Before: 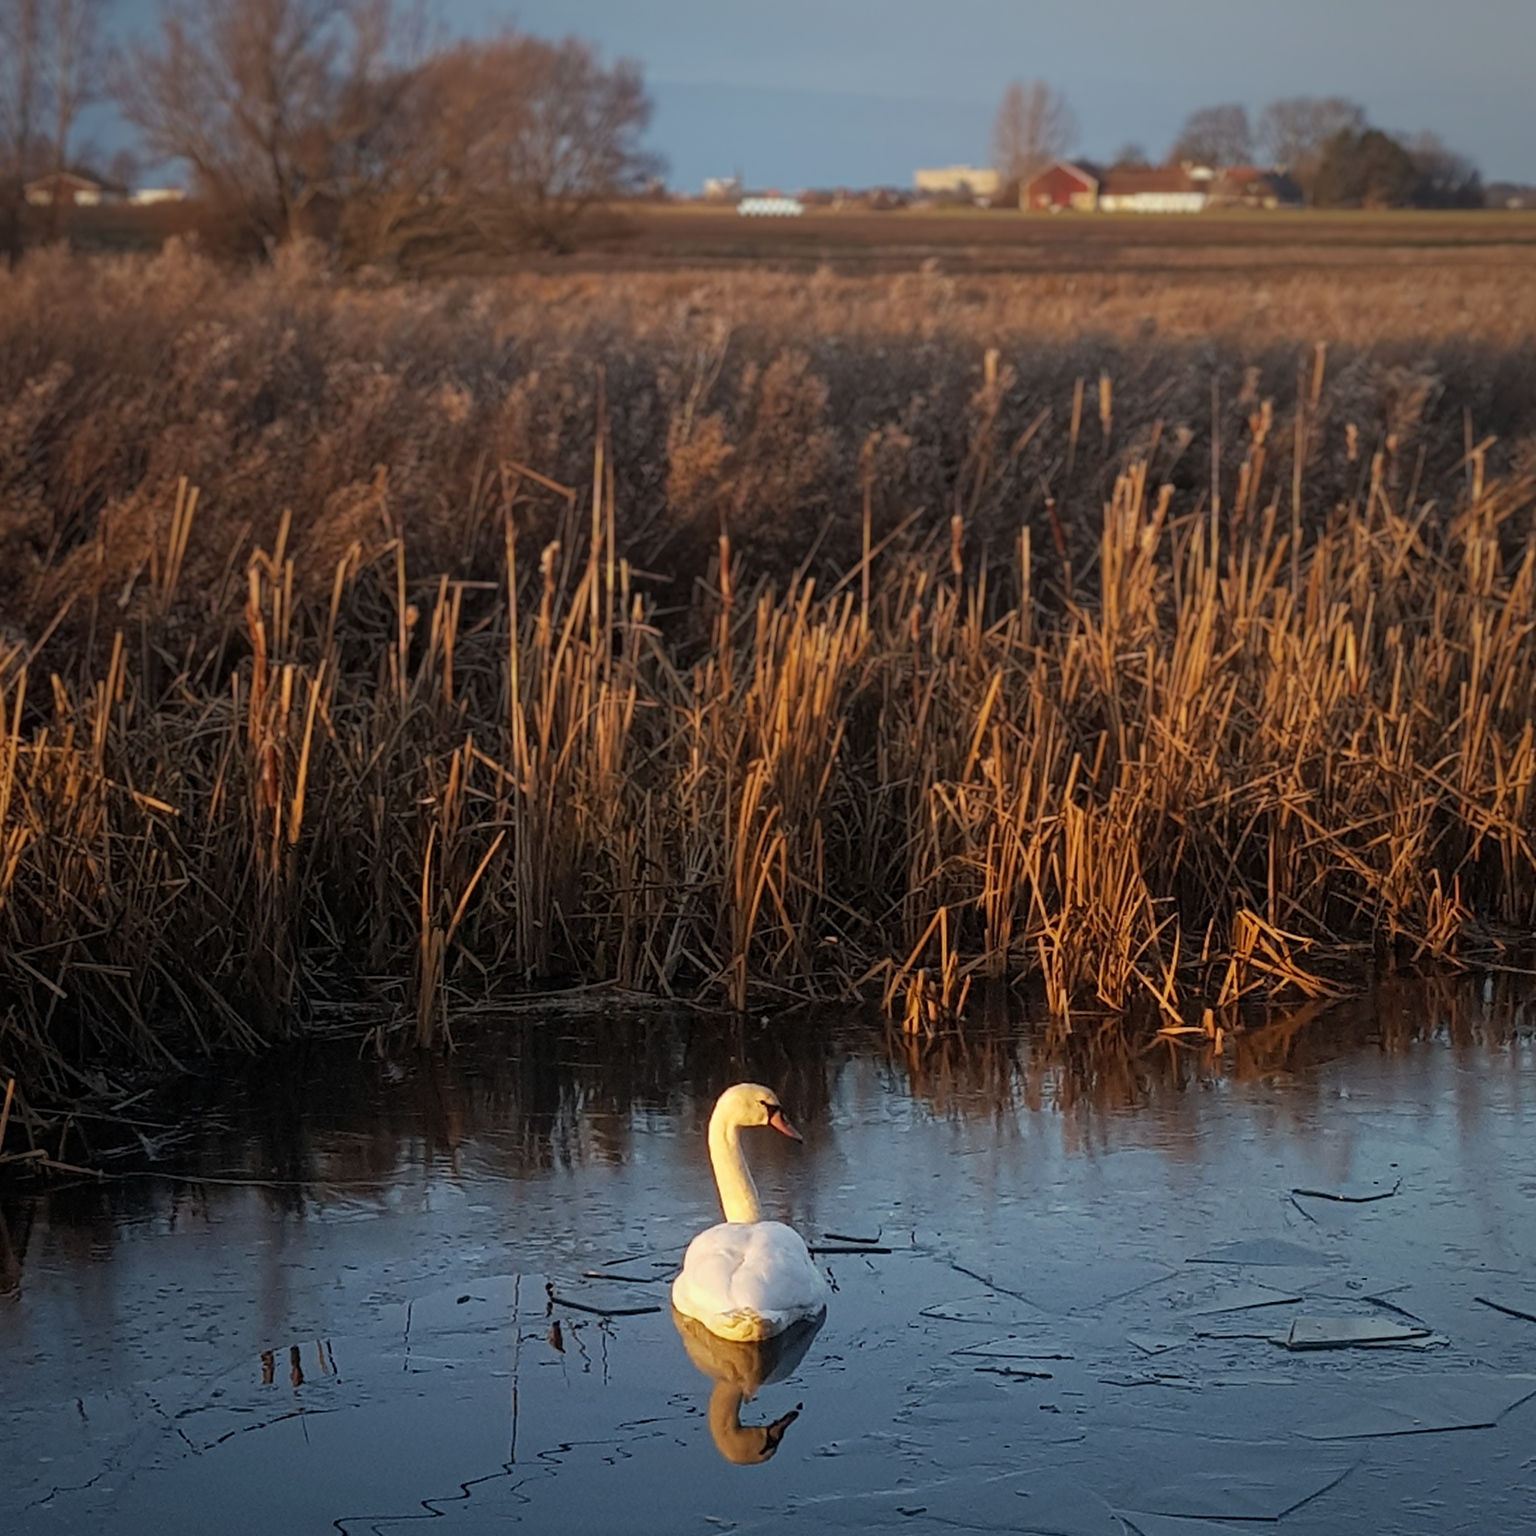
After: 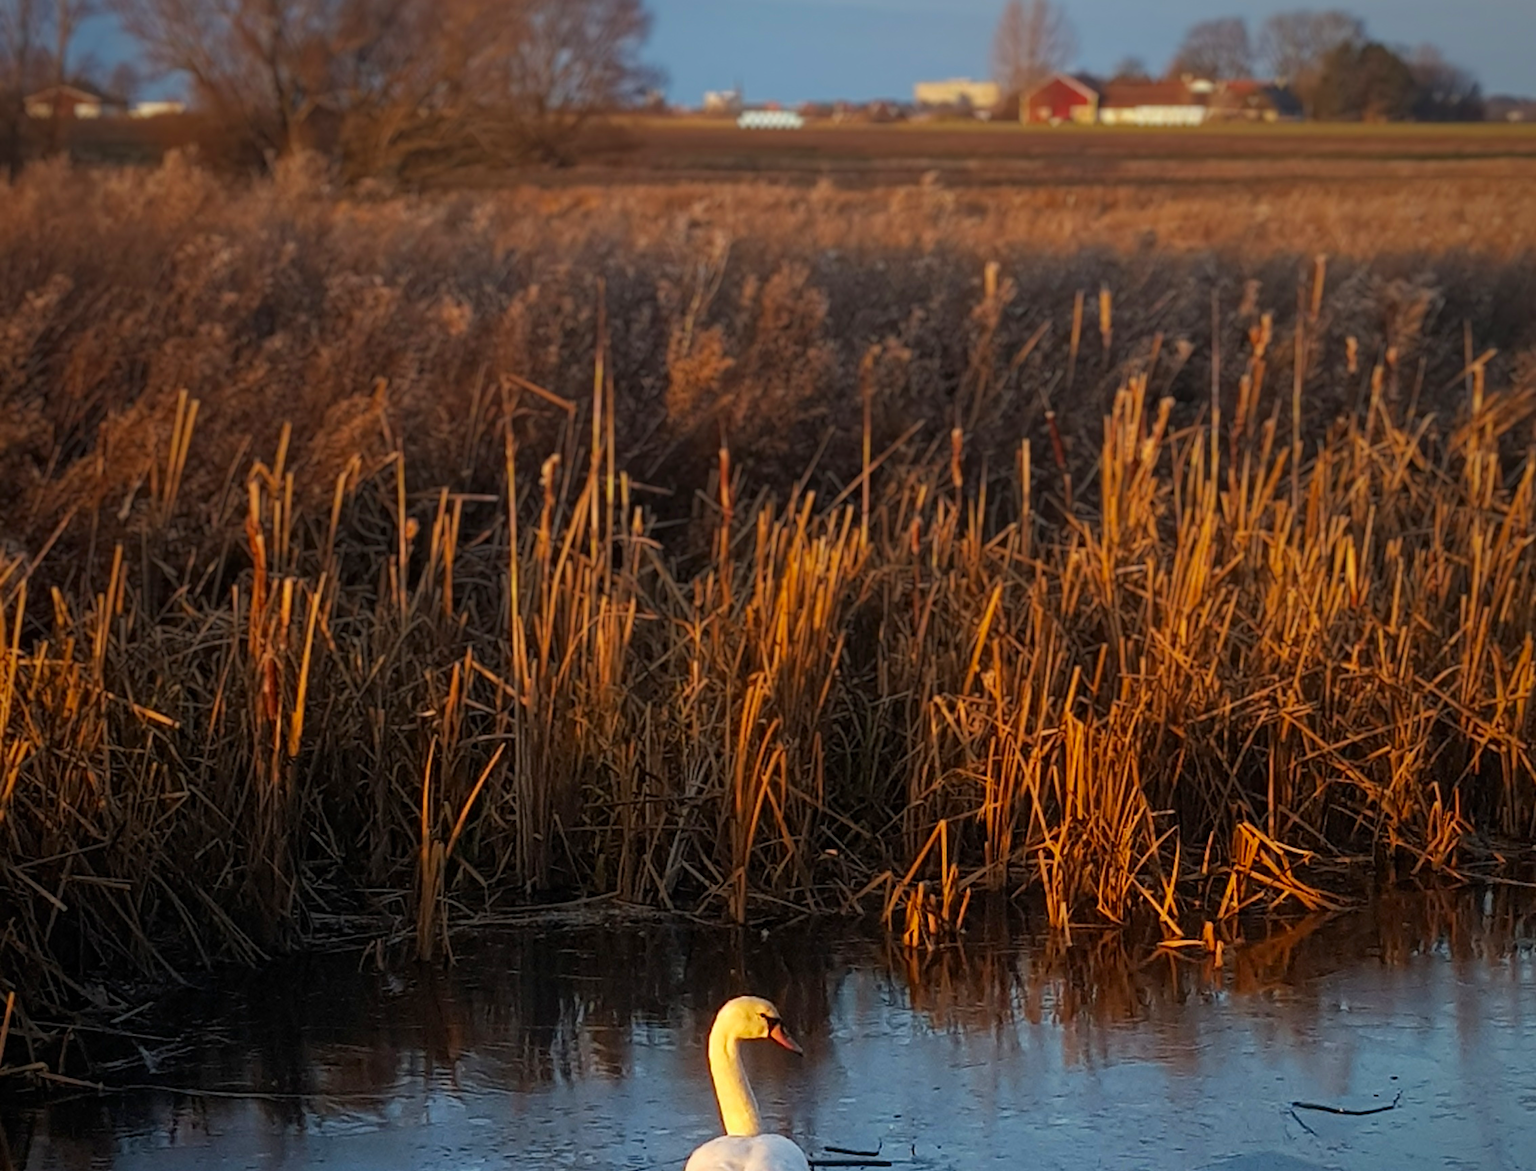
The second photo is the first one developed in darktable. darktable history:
contrast brightness saturation: brightness -0.019, saturation 0.365
color correction: highlights b* -0.057
crop: top 5.729%, bottom 17.985%
